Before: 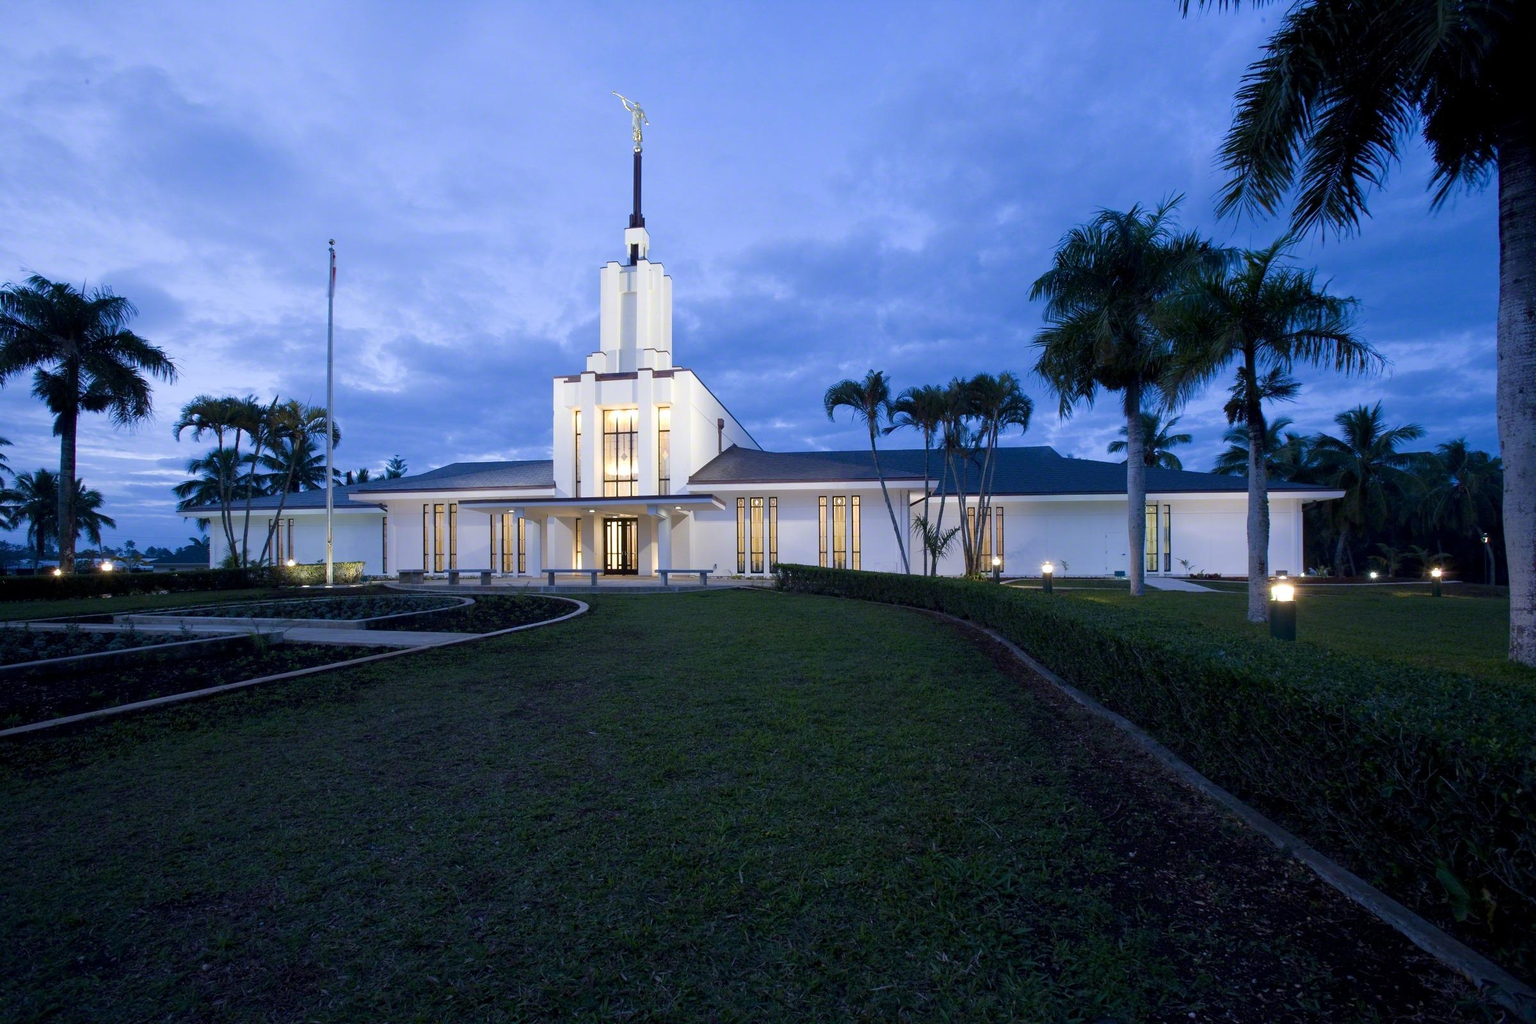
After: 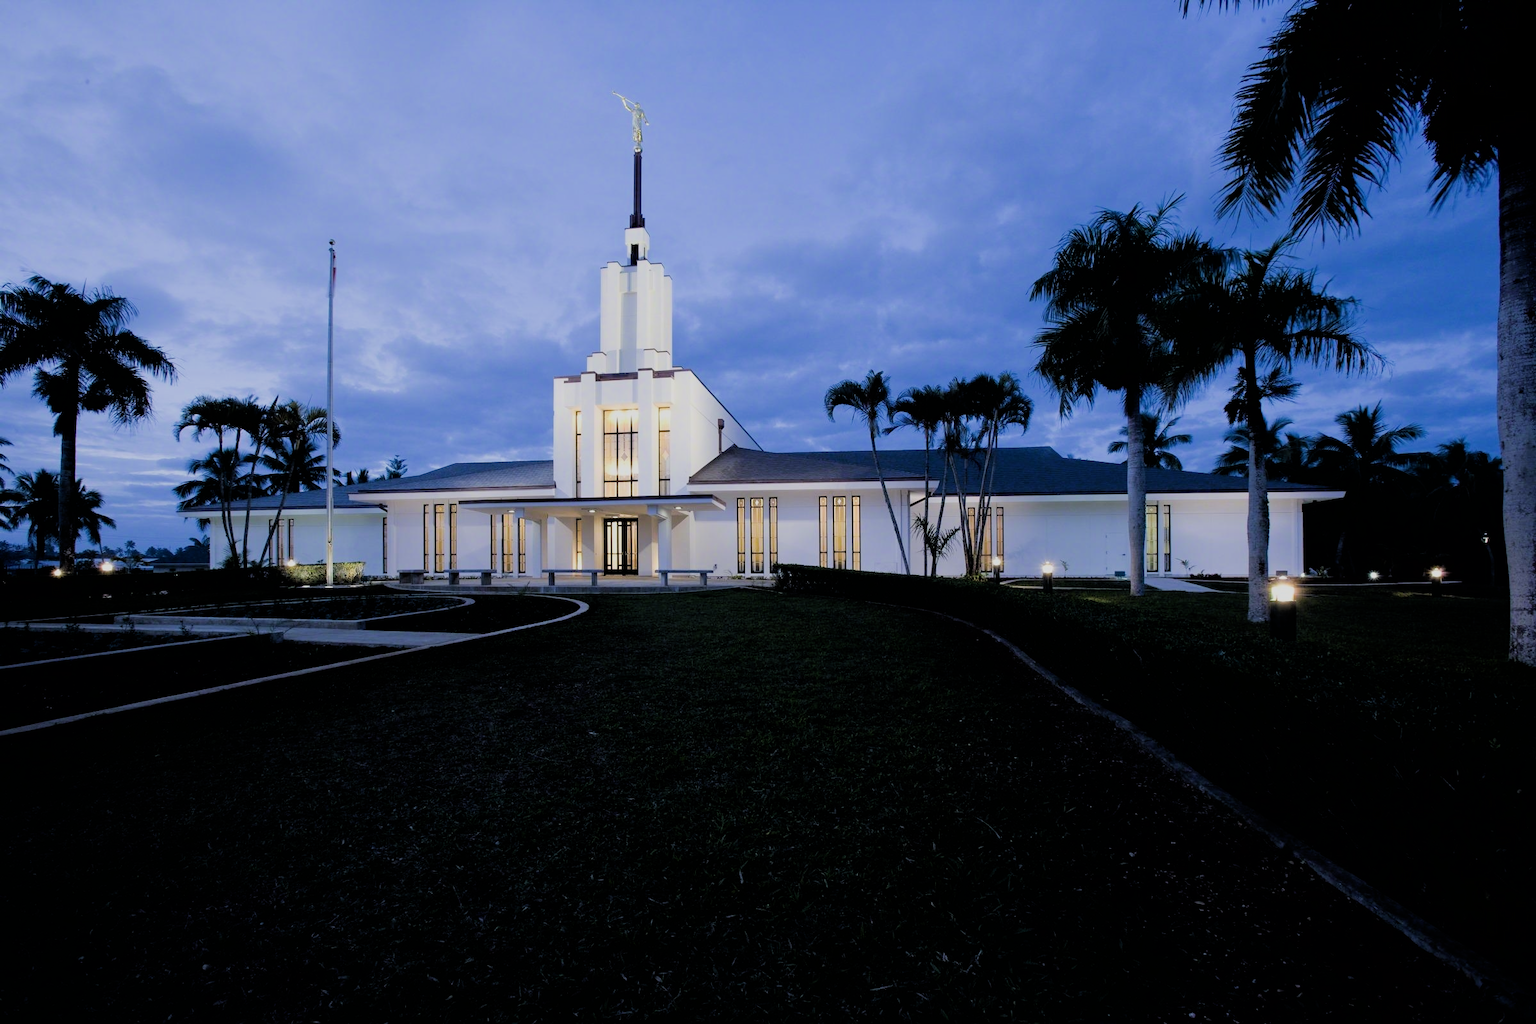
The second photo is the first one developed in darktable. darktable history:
filmic rgb: black relative exposure -4.41 EV, white relative exposure 5.02 EV, hardness 2.22, latitude 40.33%, contrast 1.146, highlights saturation mix 10.18%, shadows ↔ highlights balance 1.05%
